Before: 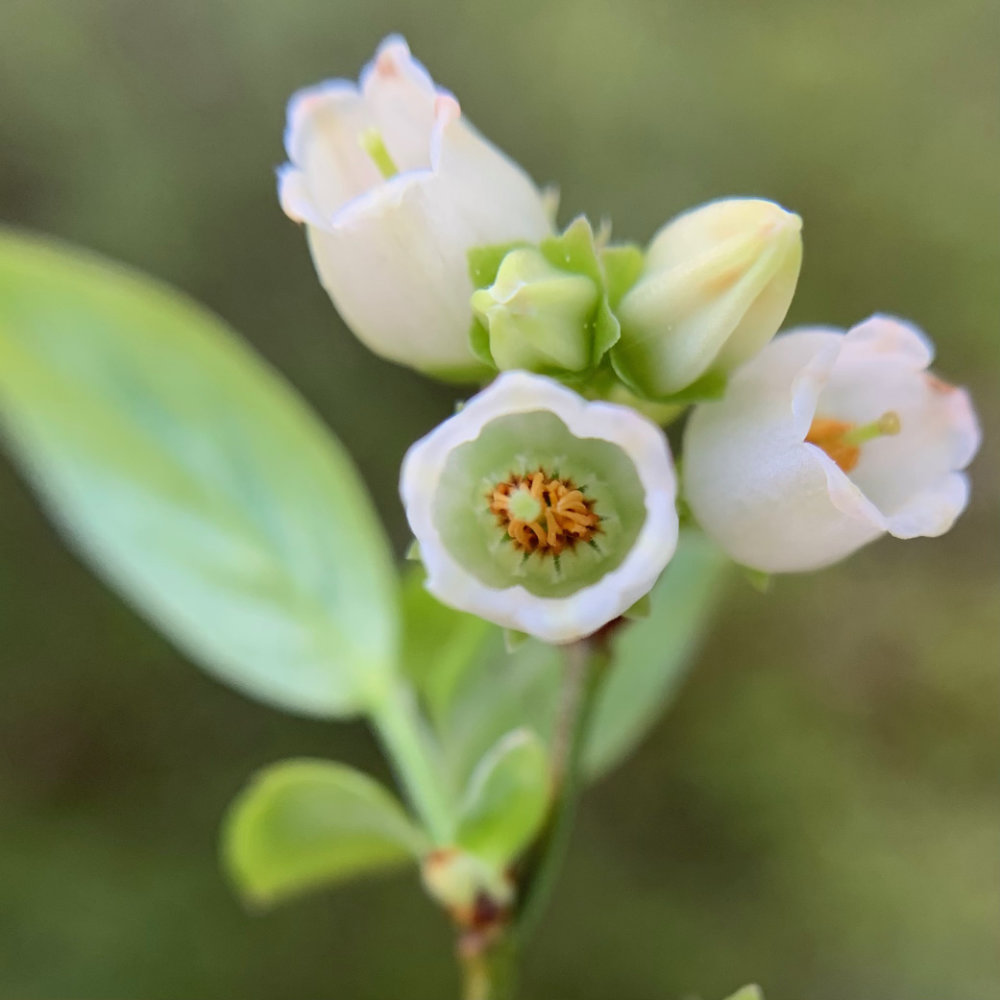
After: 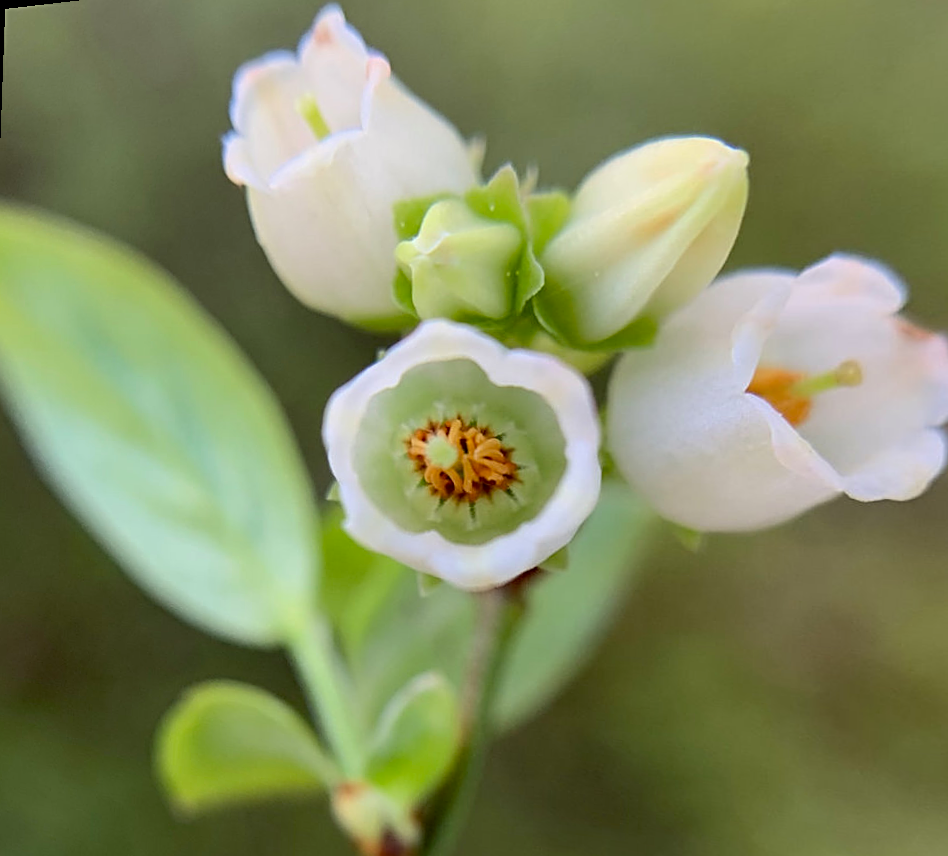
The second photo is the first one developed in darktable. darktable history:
crop: right 4.126%, bottom 0.031%
rotate and perspective: rotation 1.69°, lens shift (vertical) -0.023, lens shift (horizontal) -0.291, crop left 0.025, crop right 0.988, crop top 0.092, crop bottom 0.842
sharpen: on, module defaults
